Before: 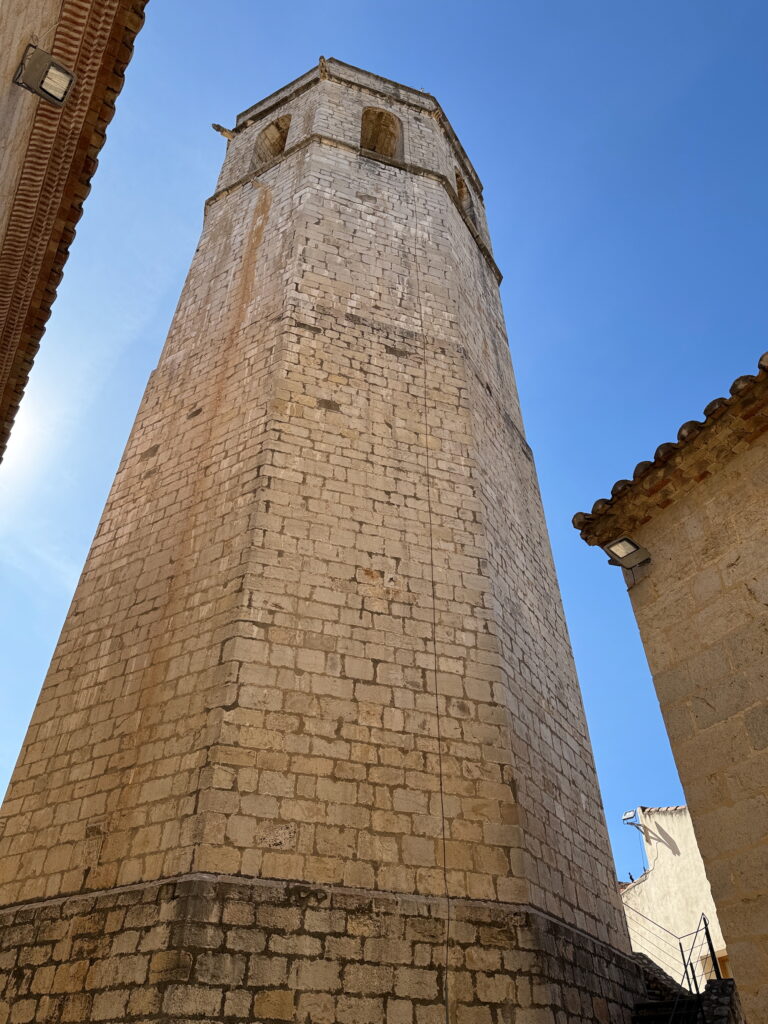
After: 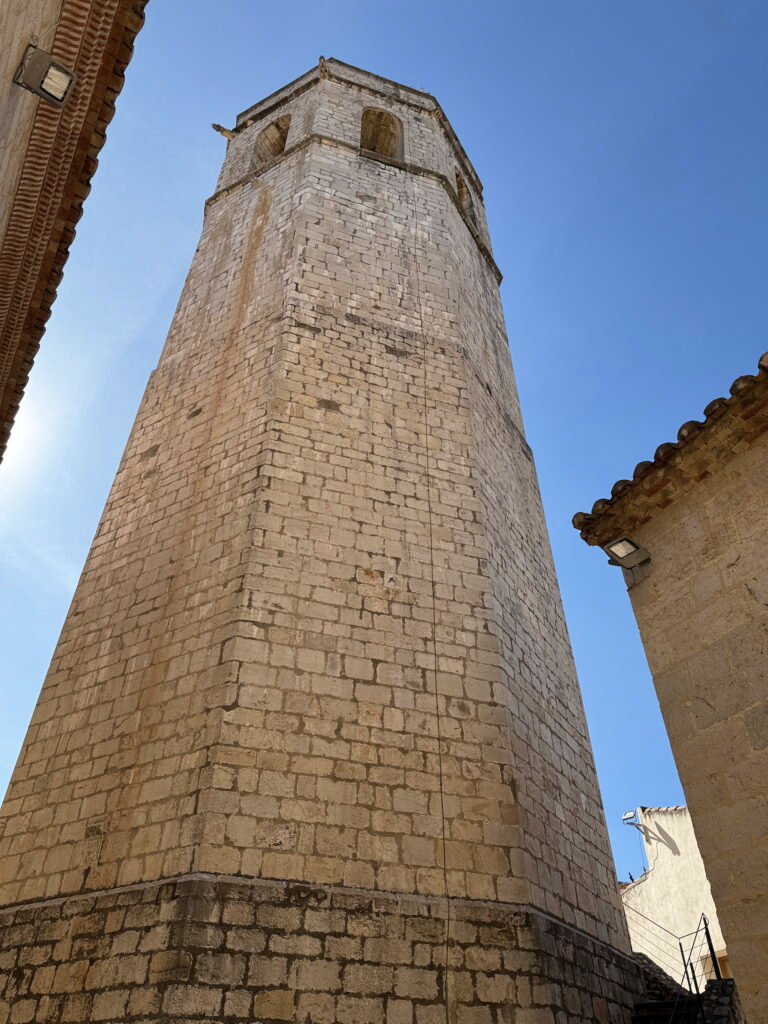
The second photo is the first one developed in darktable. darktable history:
contrast brightness saturation: saturation -0.1
